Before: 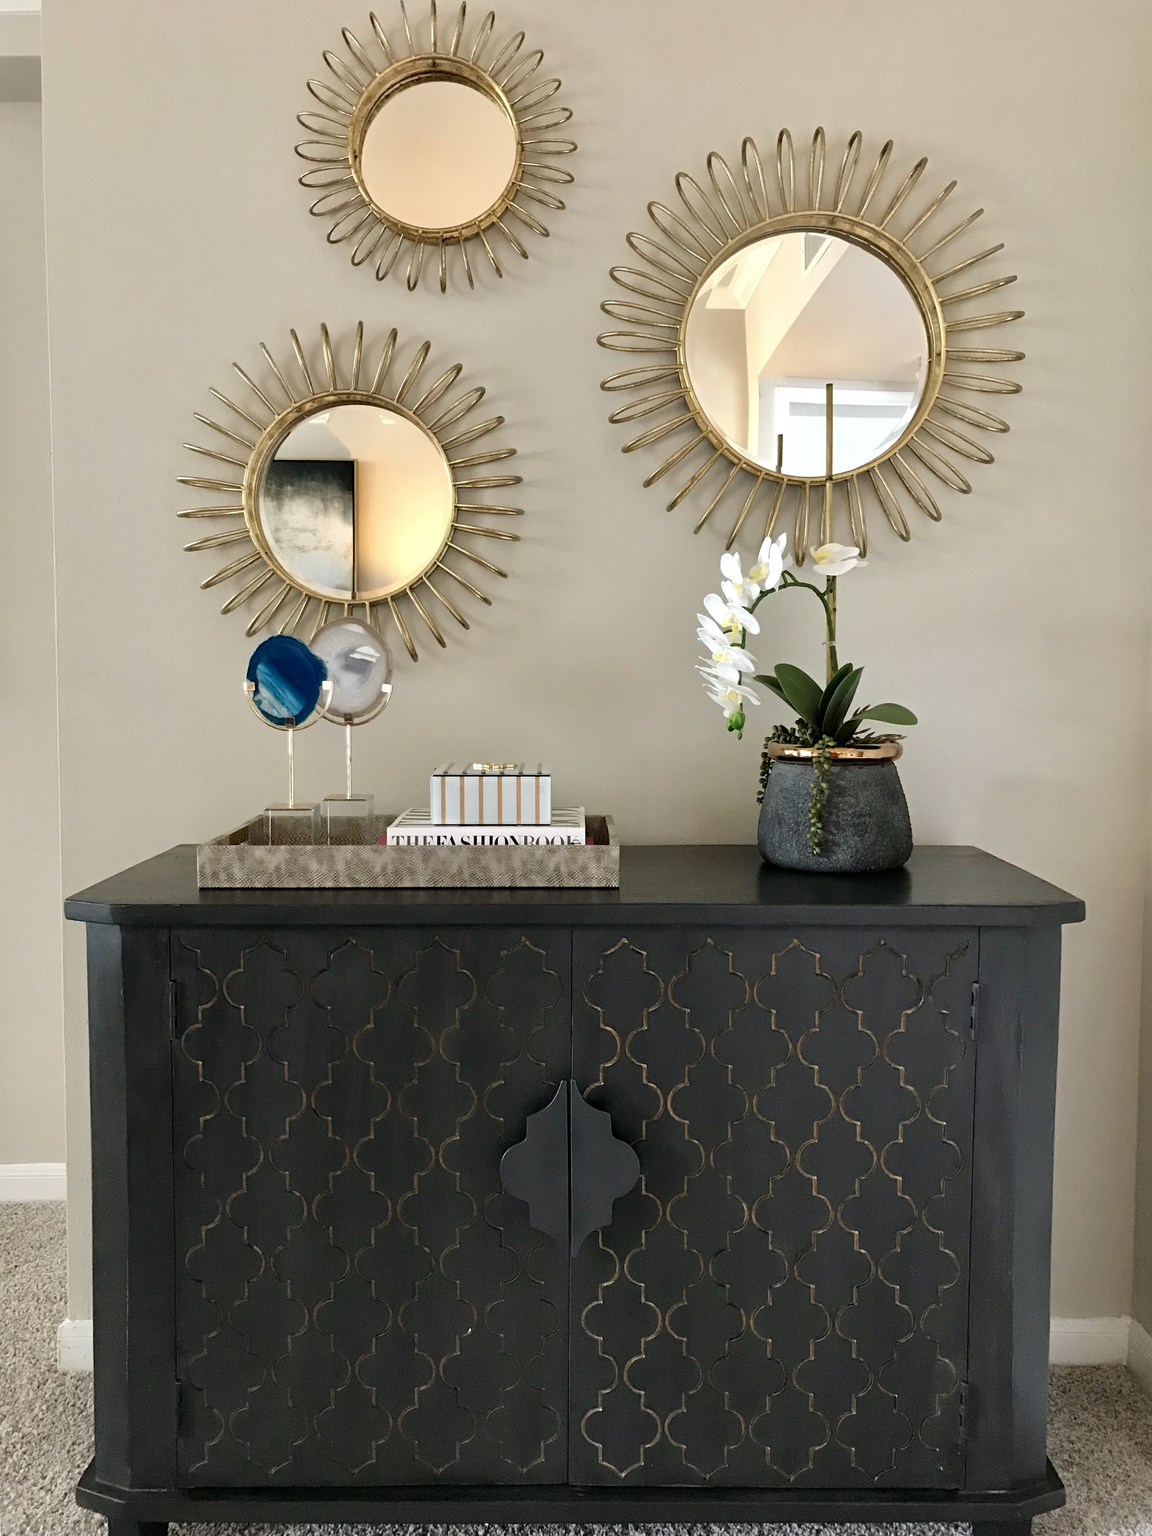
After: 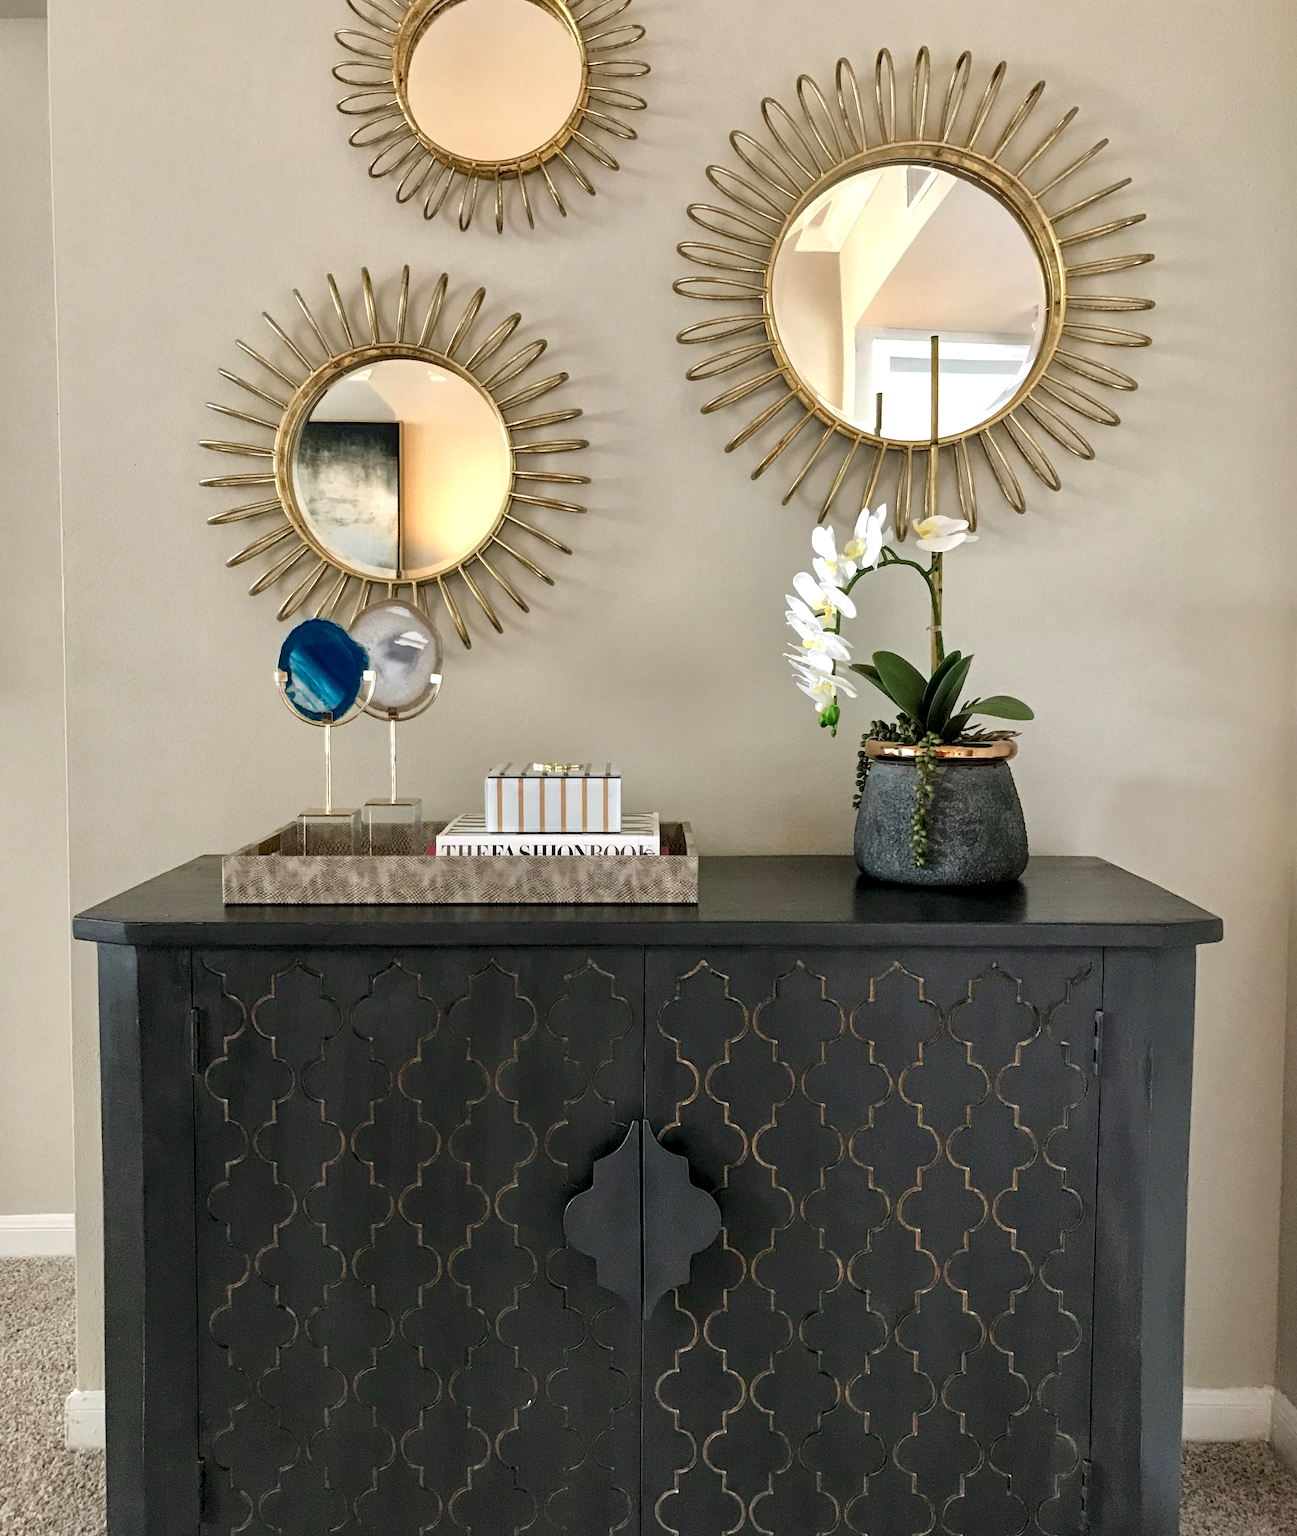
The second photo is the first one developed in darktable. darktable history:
local contrast: highlights 99%, shadows 86%, detail 160%, midtone range 0.2
crop and rotate: top 5.609%, bottom 5.609%
